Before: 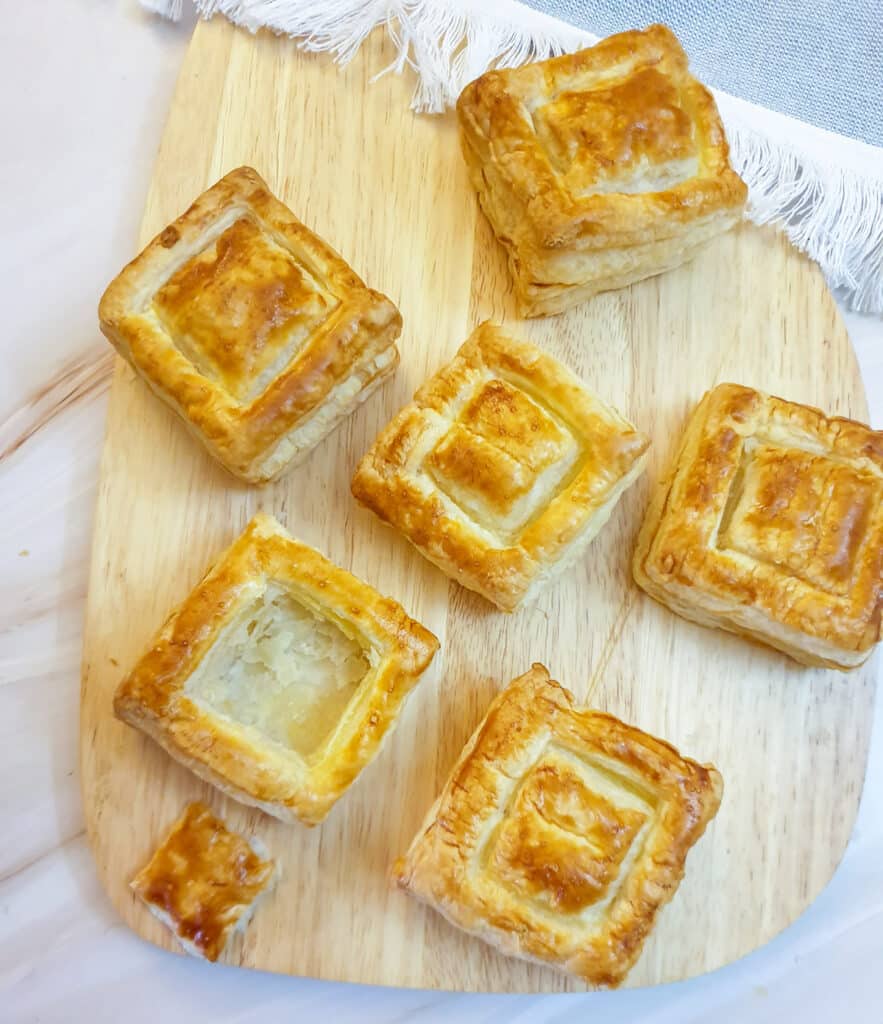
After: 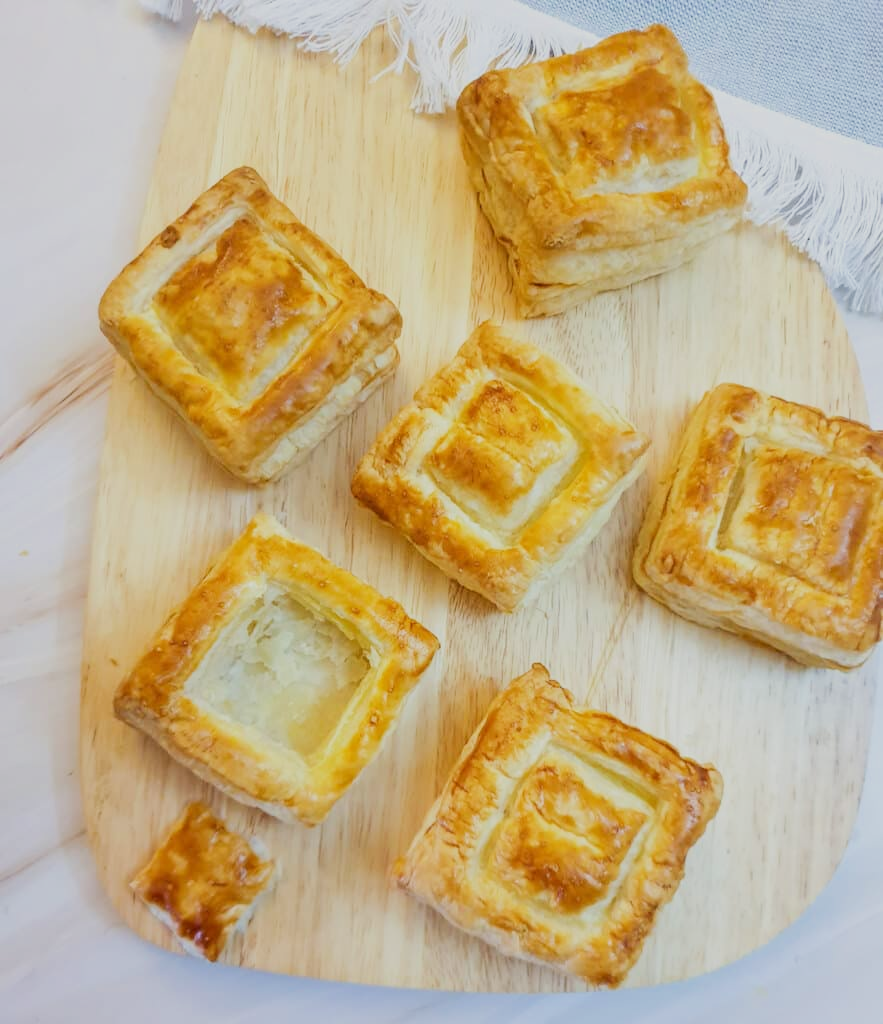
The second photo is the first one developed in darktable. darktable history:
filmic rgb: middle gray luminance 29%, black relative exposure -10.28 EV, white relative exposure 5.5 EV, target black luminance 0%, hardness 3.97, latitude 1.1%, contrast 1.126, highlights saturation mix 5.11%, shadows ↔ highlights balance 15.43%
